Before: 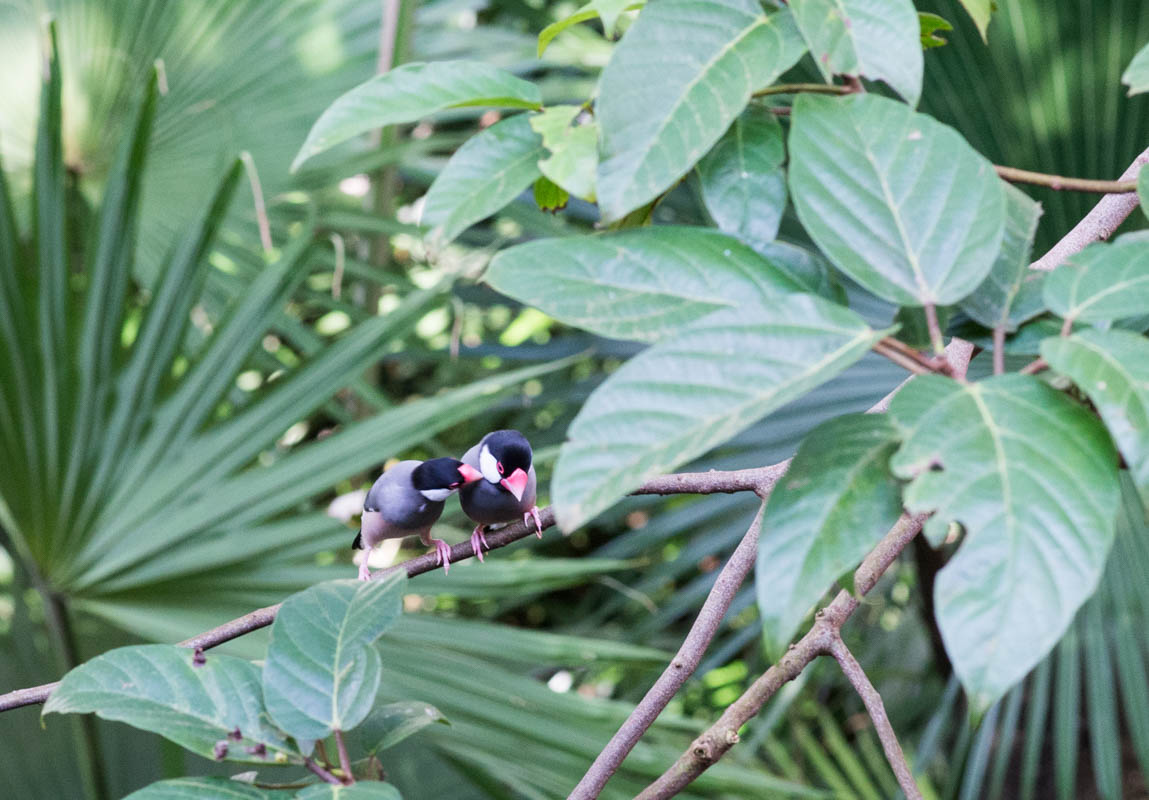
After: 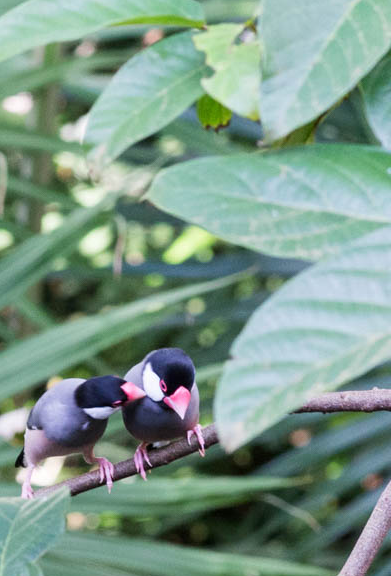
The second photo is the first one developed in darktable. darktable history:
crop and rotate: left 29.379%, top 10.347%, right 36.524%, bottom 17.574%
